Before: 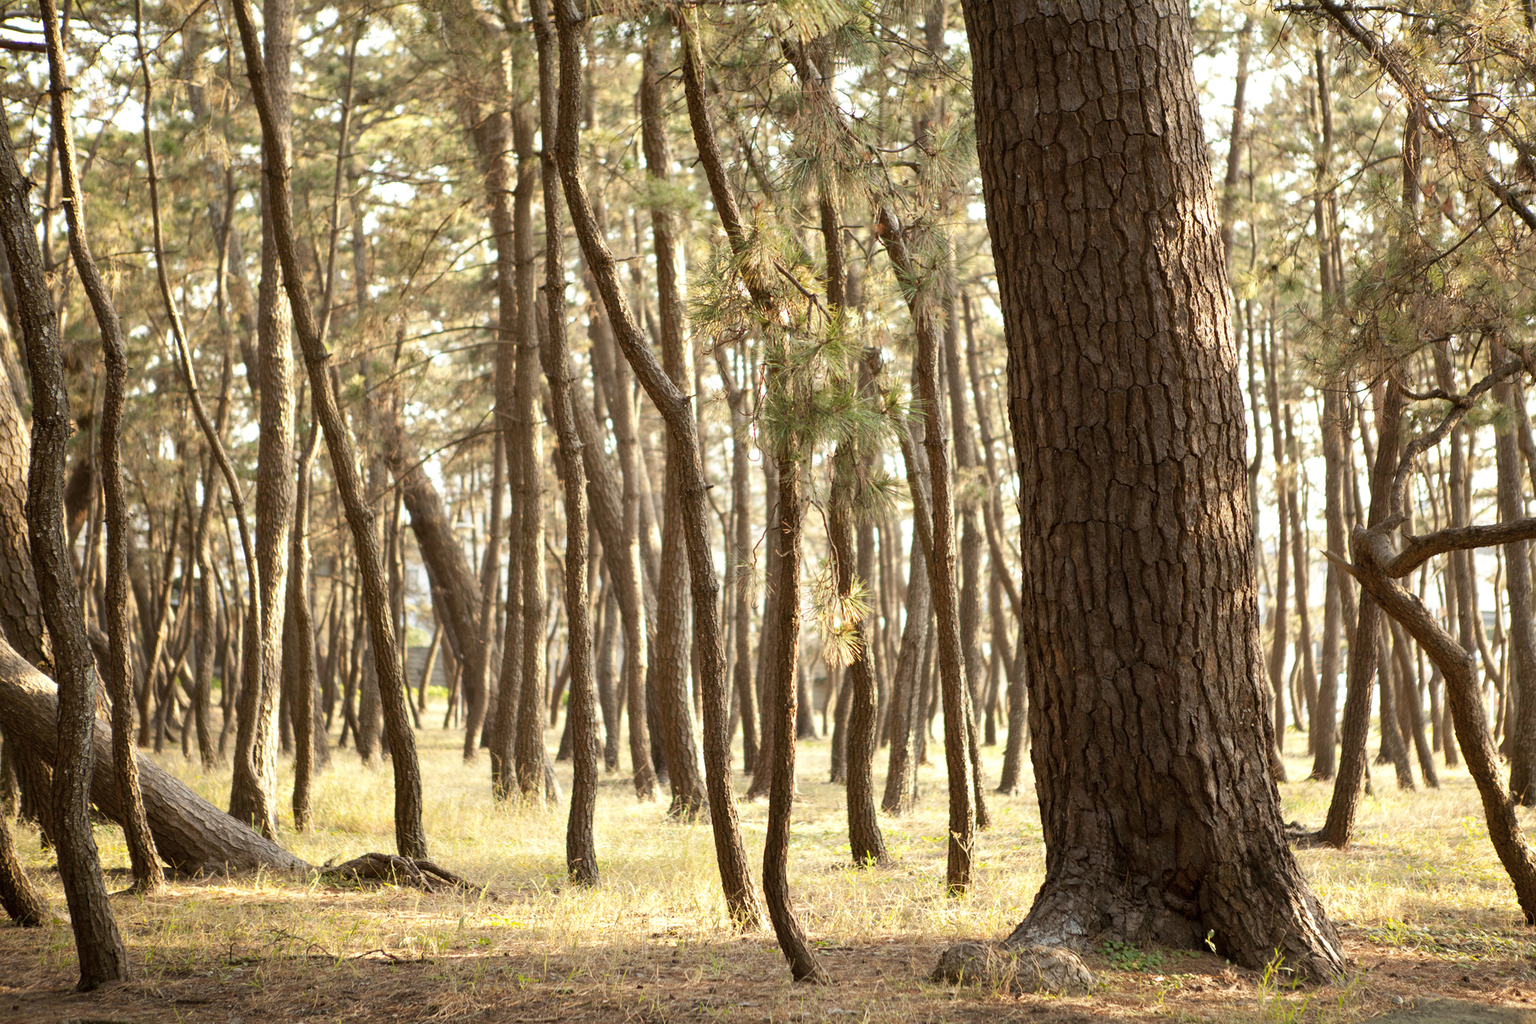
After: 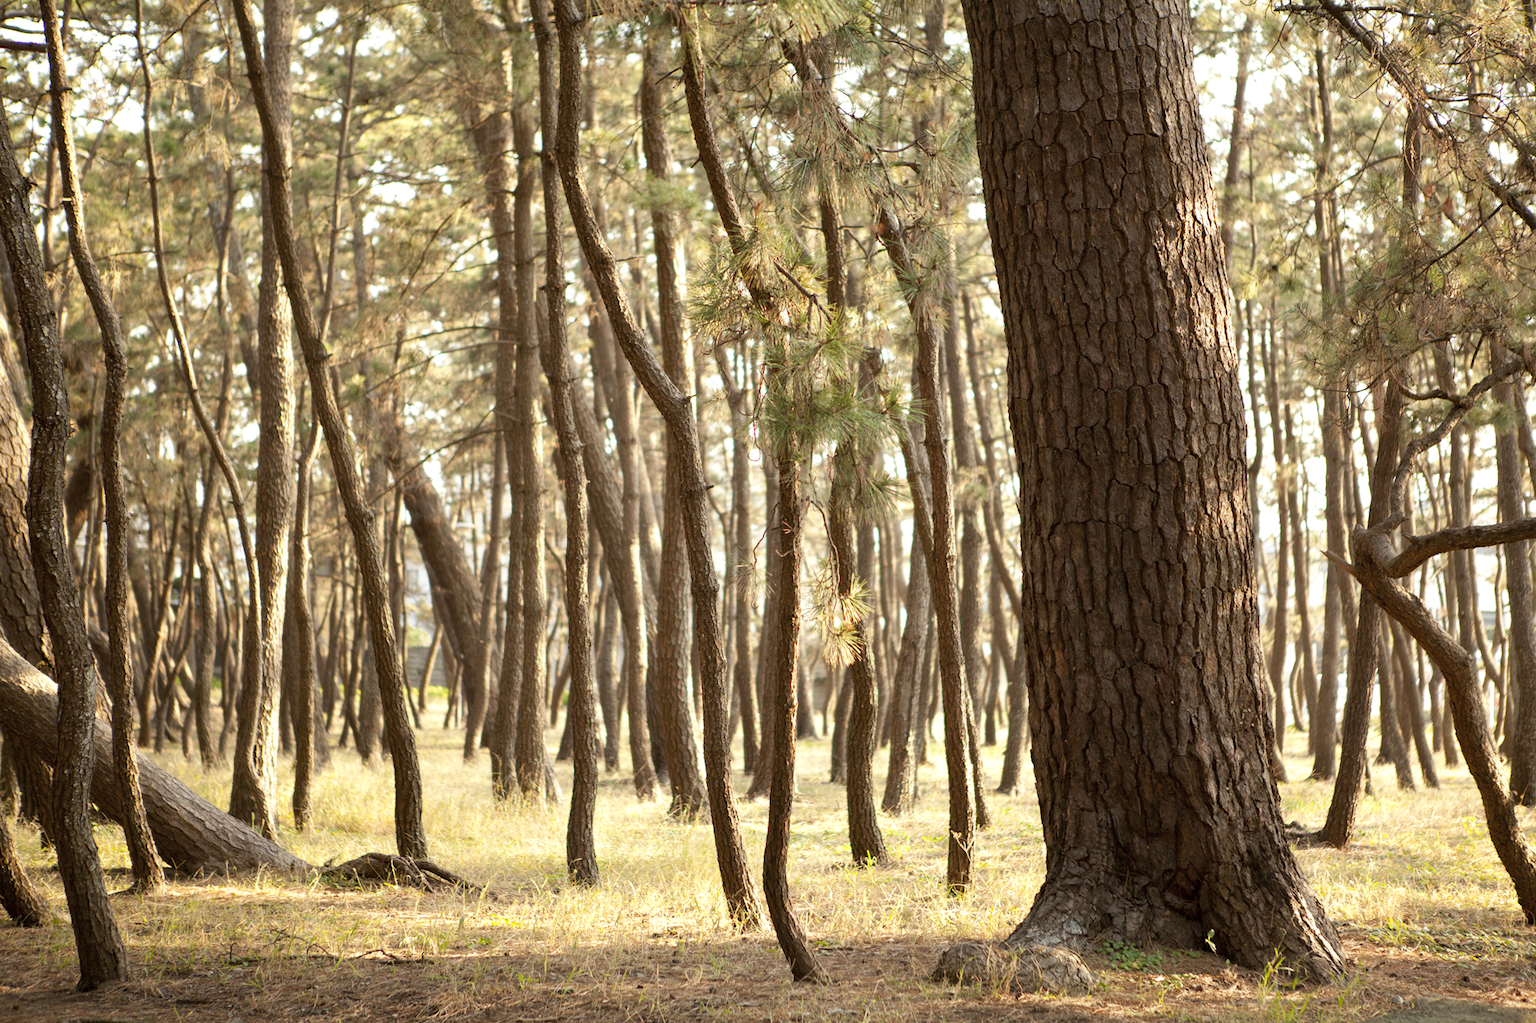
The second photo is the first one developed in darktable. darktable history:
tone equalizer: mask exposure compensation -0.513 EV
